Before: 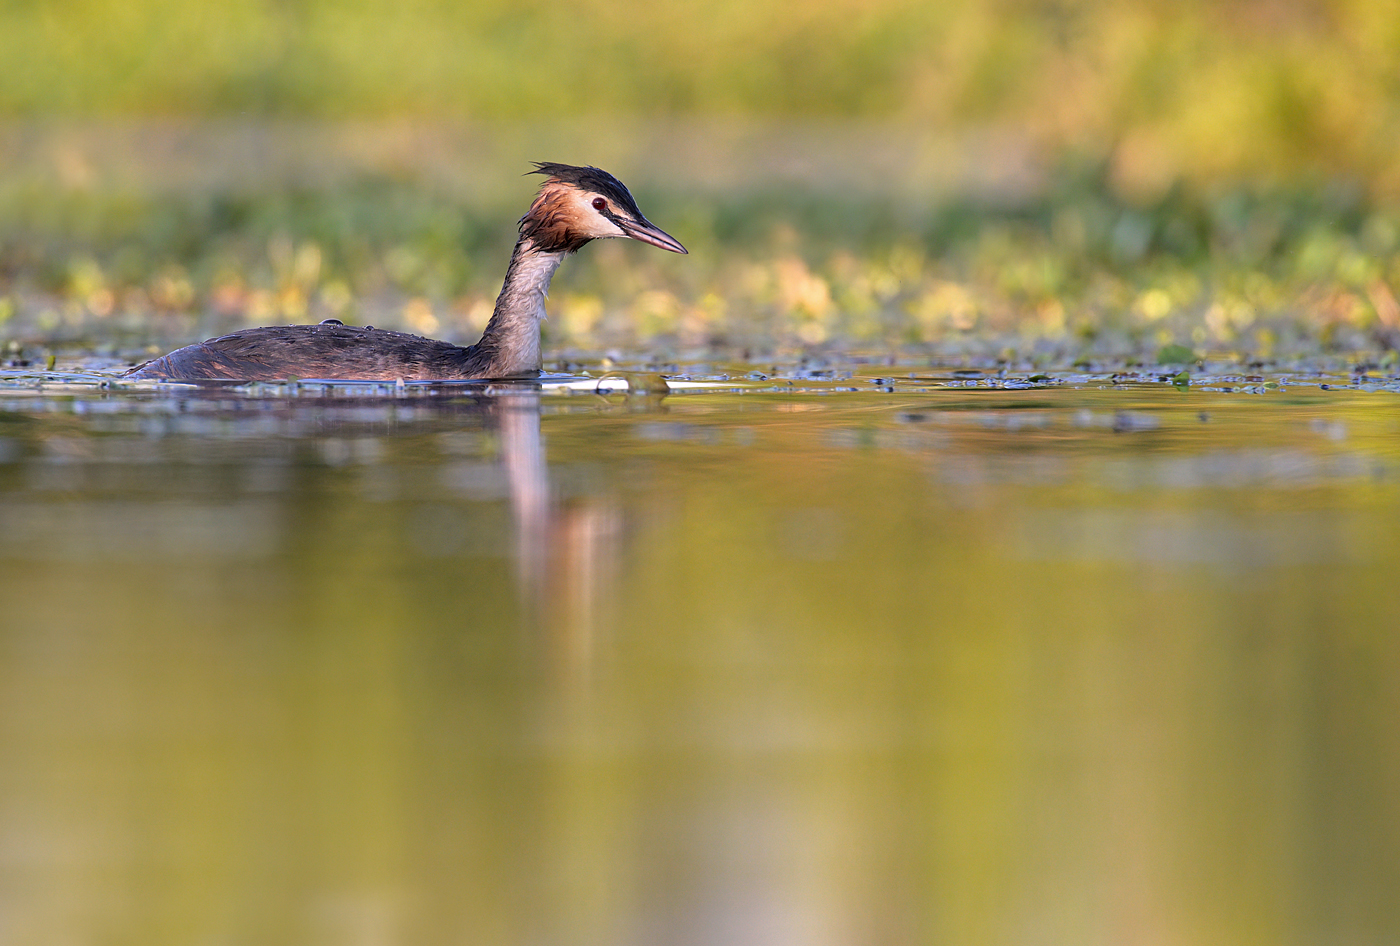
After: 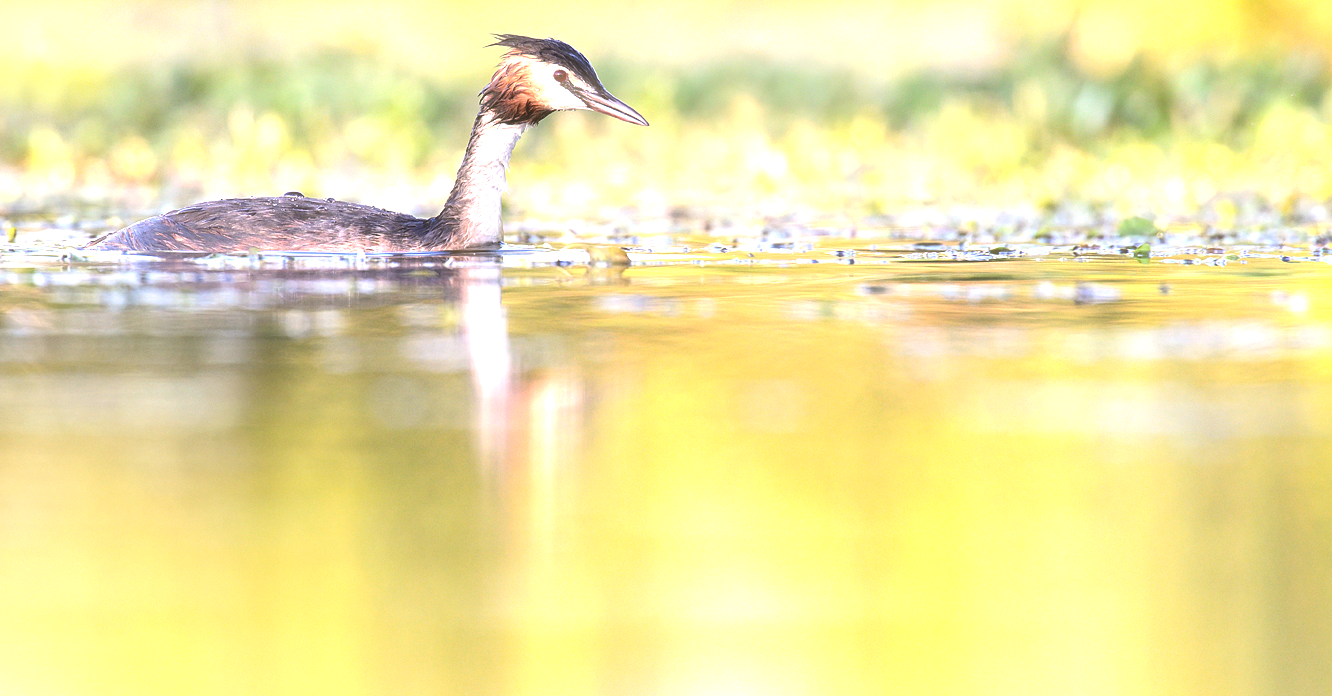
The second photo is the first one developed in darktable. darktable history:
crop and rotate: left 2.839%, top 13.536%, right 1.972%, bottom 12.889%
contrast brightness saturation: saturation -0.055
haze removal: strength -0.109, compatibility mode true, adaptive false
exposure: black level correction 0.001, exposure 1.724 EV, compensate highlight preservation false
